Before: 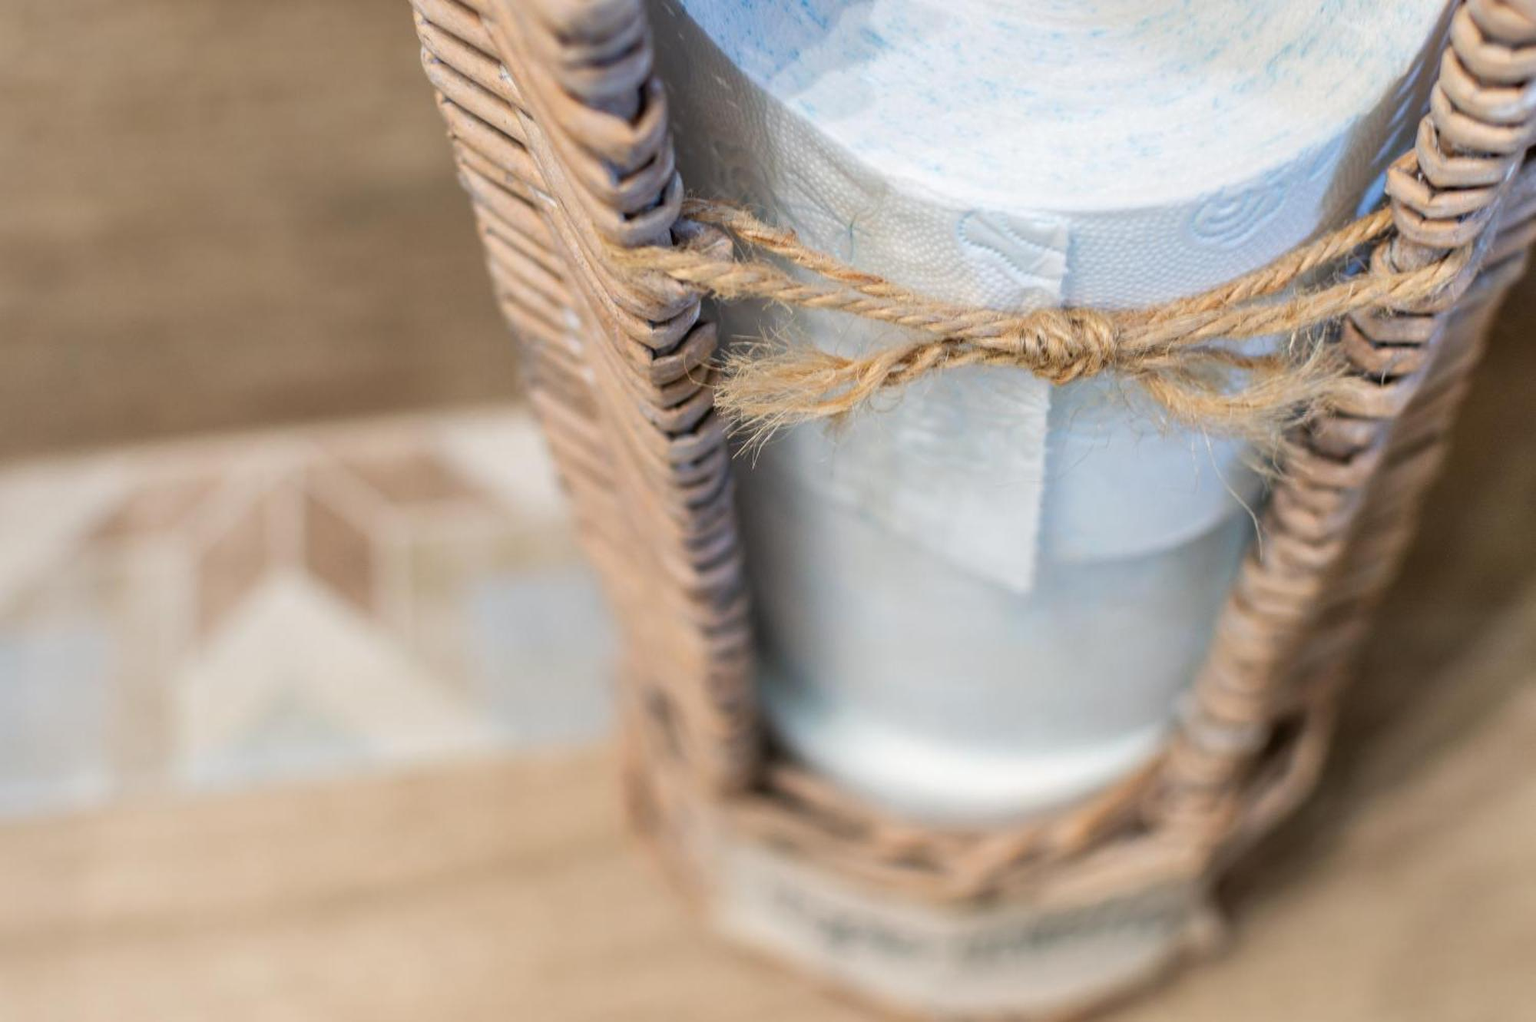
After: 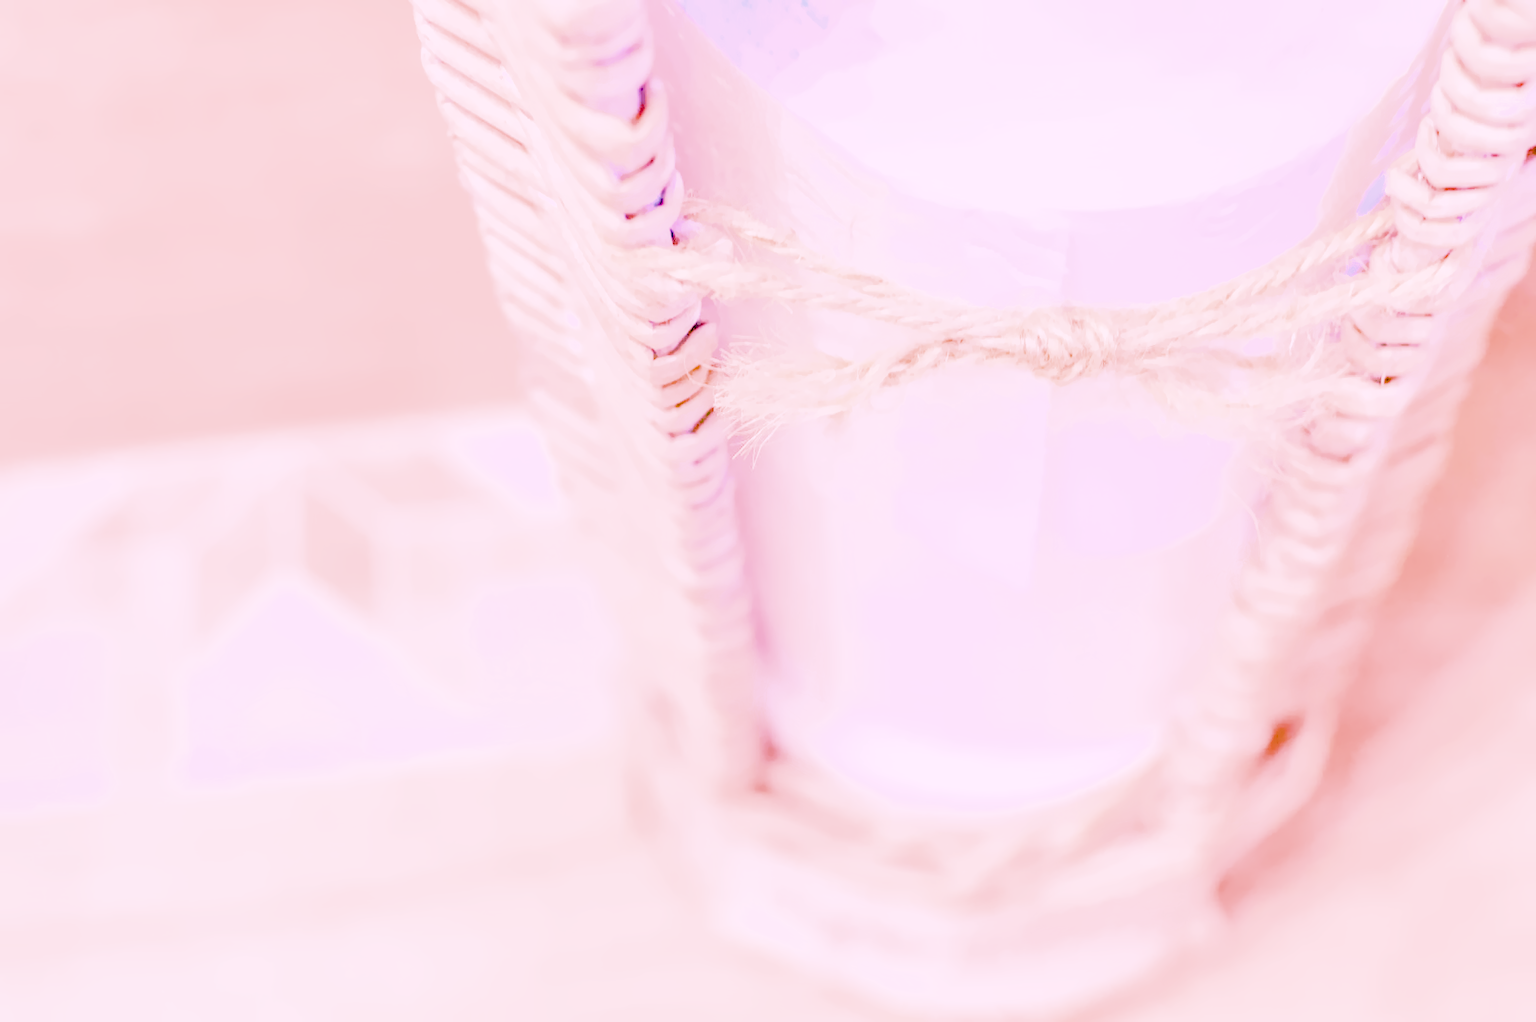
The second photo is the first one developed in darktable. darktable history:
raw chromatic aberrations: on, module defaults
color balance rgb: perceptual saturation grading › global saturation 36%, perceptual brilliance grading › global brilliance 10%, global vibrance 20%
denoise (profiled): preserve shadows 1.18, scattering 0.064, a [-1, 0, 0], b [0, 0, 0], compensate highlight preservation false
hot pixels: on, module defaults
lens correction: scale 1.01, crop 1, focal 85, aperture 3.2, distance 4.38, camera "Canon EOS RP", lens "Canon RF 85mm F2 MACRO IS STM"
raw denoise: x [[0, 0.25, 0.5, 0.75, 1] ×4]
shadows and highlights: shadows 25, highlights -25
tone equalizer "contrast tone curve: soft": -8 EV -0.417 EV, -7 EV -0.389 EV, -6 EV -0.333 EV, -5 EV -0.222 EV, -3 EV 0.222 EV, -2 EV 0.333 EV, -1 EV 0.389 EV, +0 EV 0.417 EV, edges refinement/feathering 500, mask exposure compensation -1.57 EV, preserve details no
exposure: black level correction 0.001, exposure 1.719 EV, compensate exposure bias true, compensate highlight preservation false
filmic rgb: black relative exposure -16 EV, white relative exposure 6.92 EV, hardness 4.7
haze removal: strength 0.1, compatibility mode true, adaptive false
local contrast: on, module defaults
white balance: red 2.107, blue 1.542
highlight reconstruction: method reconstruct in LCh, clipping threshold 1.25, iterations 1, diameter of reconstruction 64 px
